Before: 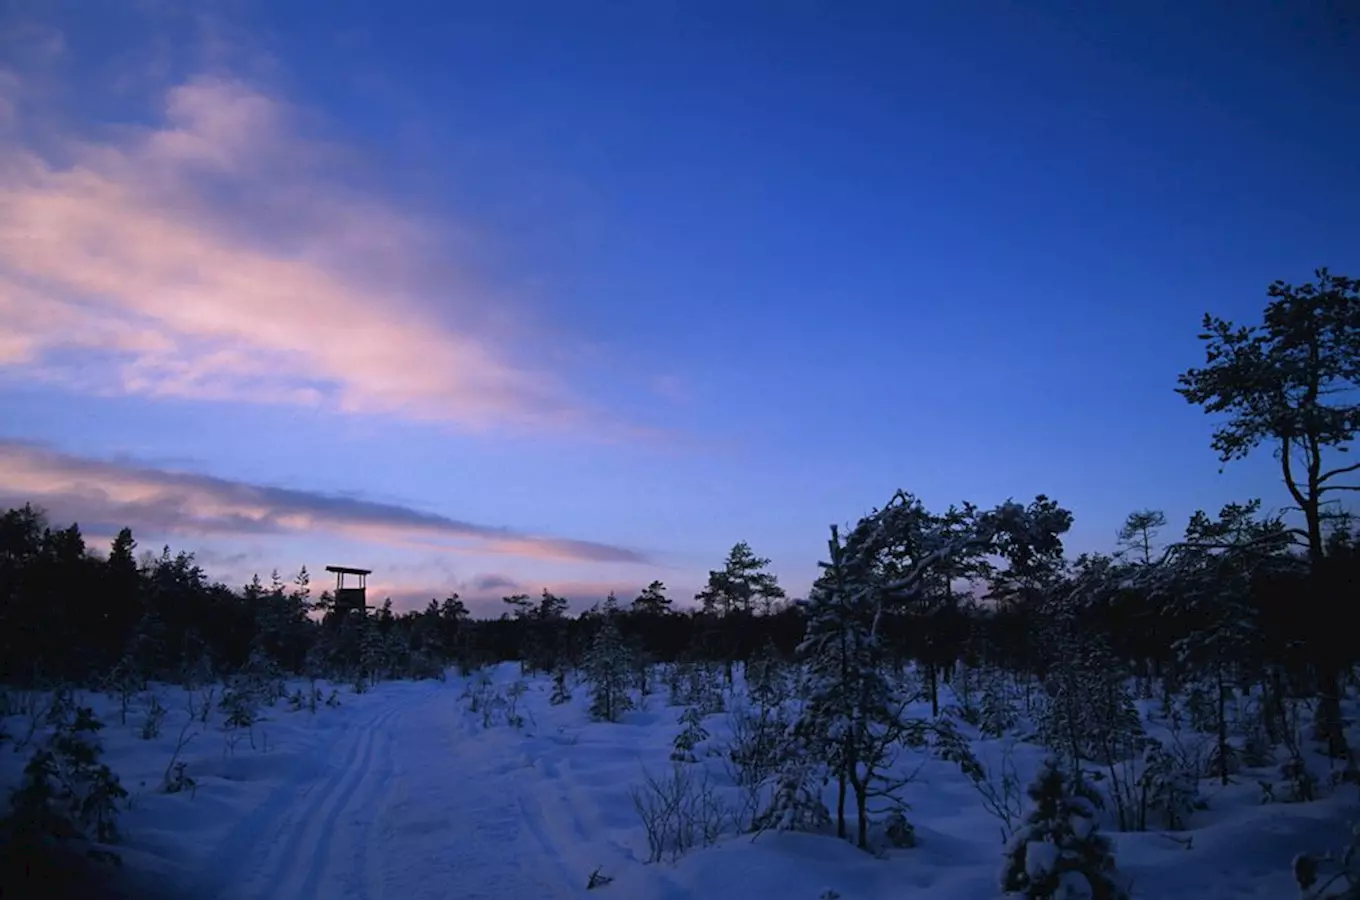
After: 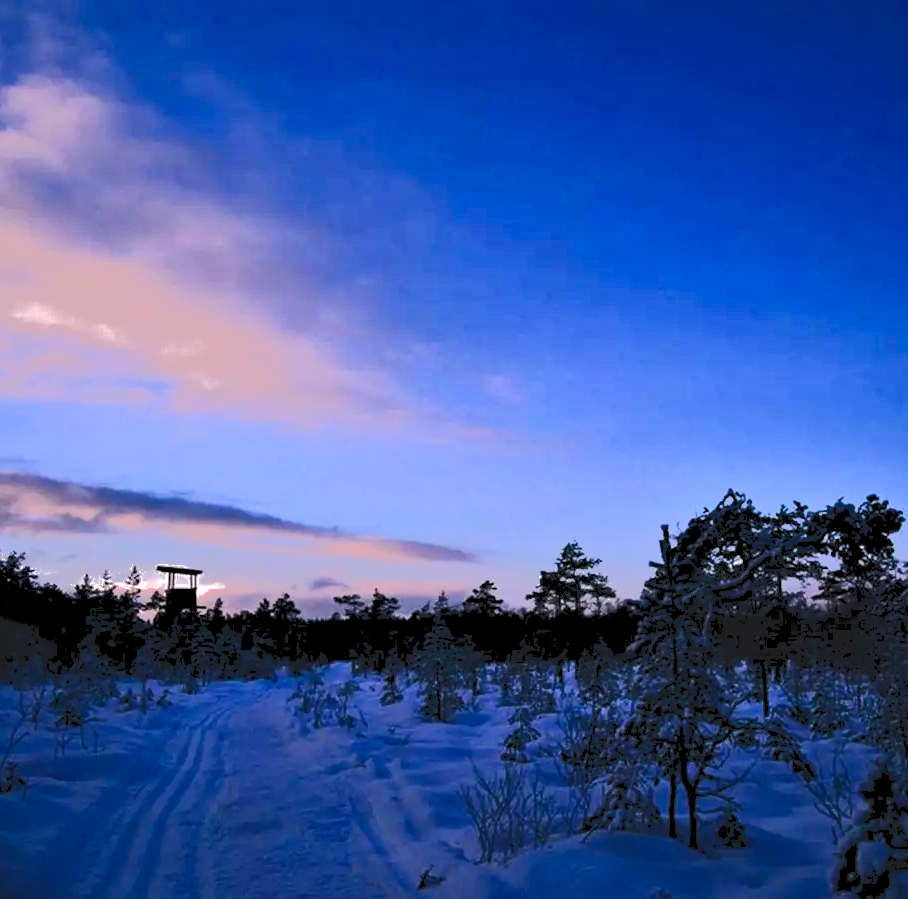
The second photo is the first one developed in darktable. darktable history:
crop and rotate: left 12.435%, right 20.773%
color balance rgb: perceptual saturation grading › global saturation 0.854%, perceptual saturation grading › highlights -17.923%, perceptual saturation grading › mid-tones 33.756%, perceptual saturation grading › shadows 50.539%, perceptual brilliance grading › highlights 10.7%, perceptual brilliance grading › shadows -10.585%
color zones: curves: ch0 [(0.224, 0.526) (0.75, 0.5)]; ch1 [(0.055, 0.526) (0.224, 0.761) (0.377, 0.526) (0.75, 0.5)]
tone curve: curves: ch0 [(0, 0) (0.003, 0.118) (0.011, 0.118) (0.025, 0.122) (0.044, 0.131) (0.069, 0.142) (0.1, 0.155) (0.136, 0.168) (0.177, 0.183) (0.224, 0.216) (0.277, 0.265) (0.335, 0.337) (0.399, 0.415) (0.468, 0.506) (0.543, 0.586) (0.623, 0.665) (0.709, 0.716) (0.801, 0.737) (0.898, 0.744) (1, 1)], color space Lab, independent channels, preserve colors none
contrast equalizer: octaves 7, y [[0.6 ×6], [0.55 ×6], [0 ×6], [0 ×6], [0 ×6]]
